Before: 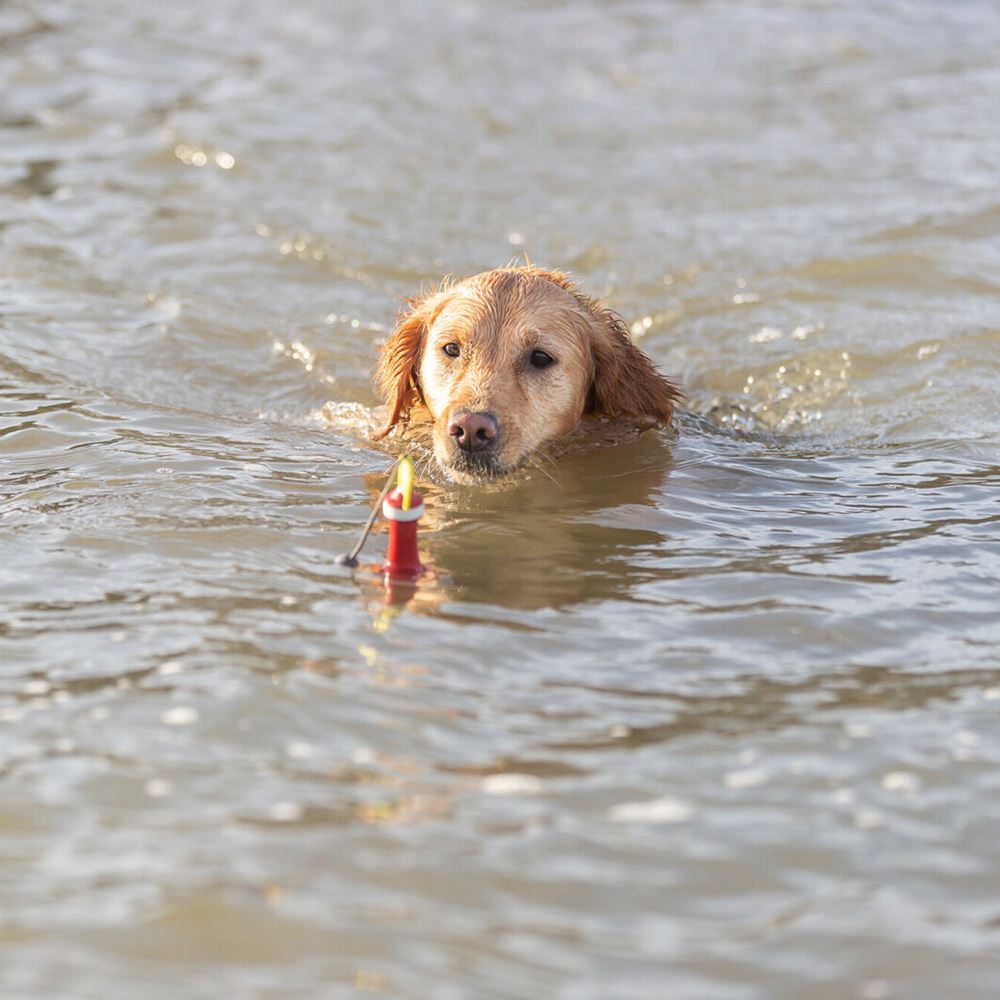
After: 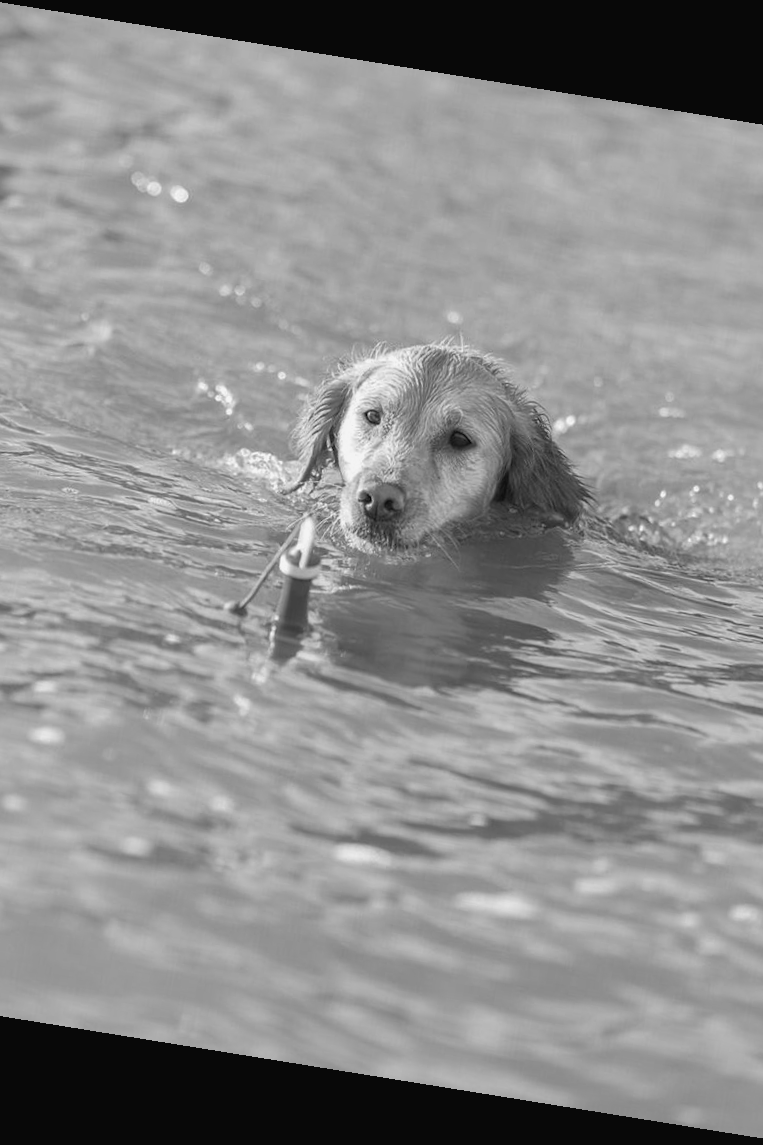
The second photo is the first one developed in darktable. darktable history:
shadows and highlights: on, module defaults
velvia: on, module defaults
monochrome: on, module defaults
crop and rotate: left 15.446%, right 17.836%
color balance: lift [1, 0.994, 1.002, 1.006], gamma [0.957, 1.081, 1.016, 0.919], gain [0.97, 0.972, 1.01, 1.028], input saturation 91.06%, output saturation 79.8%
color balance rgb: shadows lift › chroma 11.71%, shadows lift › hue 133.46°, power › chroma 2.15%, power › hue 166.83°, highlights gain › chroma 4%, highlights gain › hue 200.2°, perceptual saturation grading › global saturation 18.05%
rotate and perspective: rotation 9.12°, automatic cropping off
white balance: red 1, blue 1
